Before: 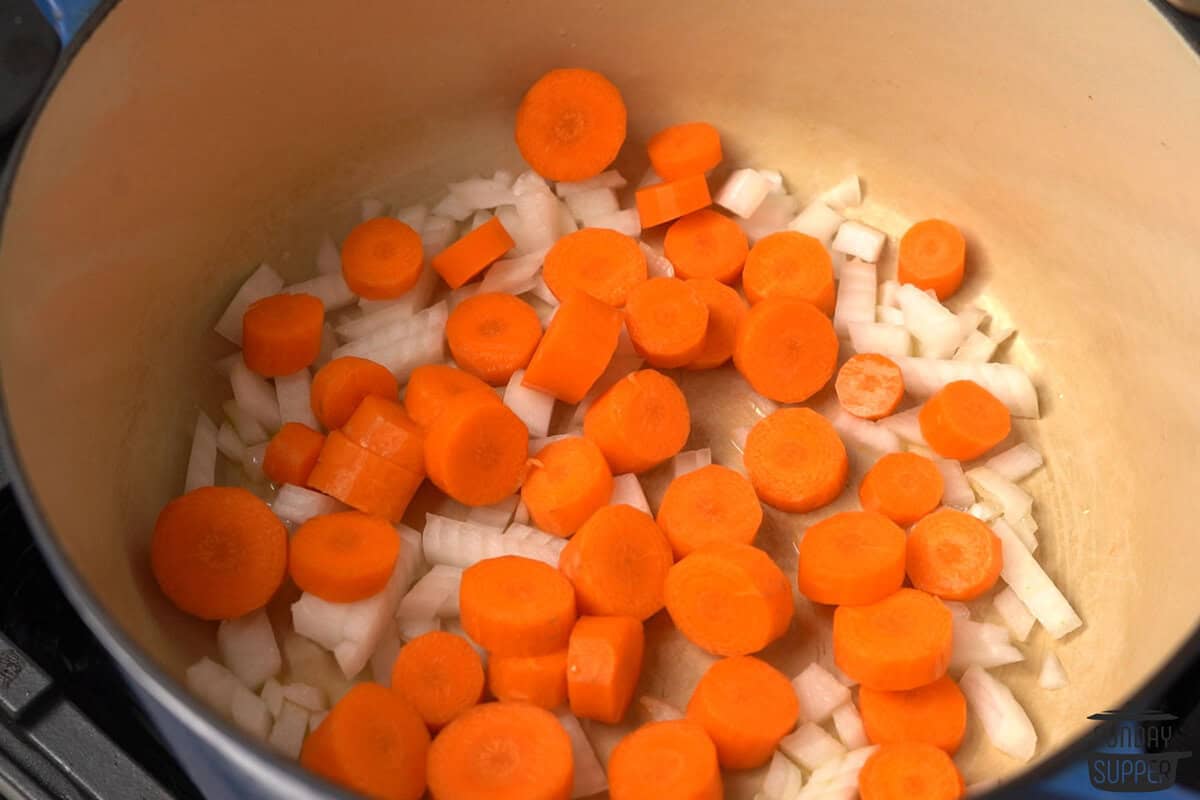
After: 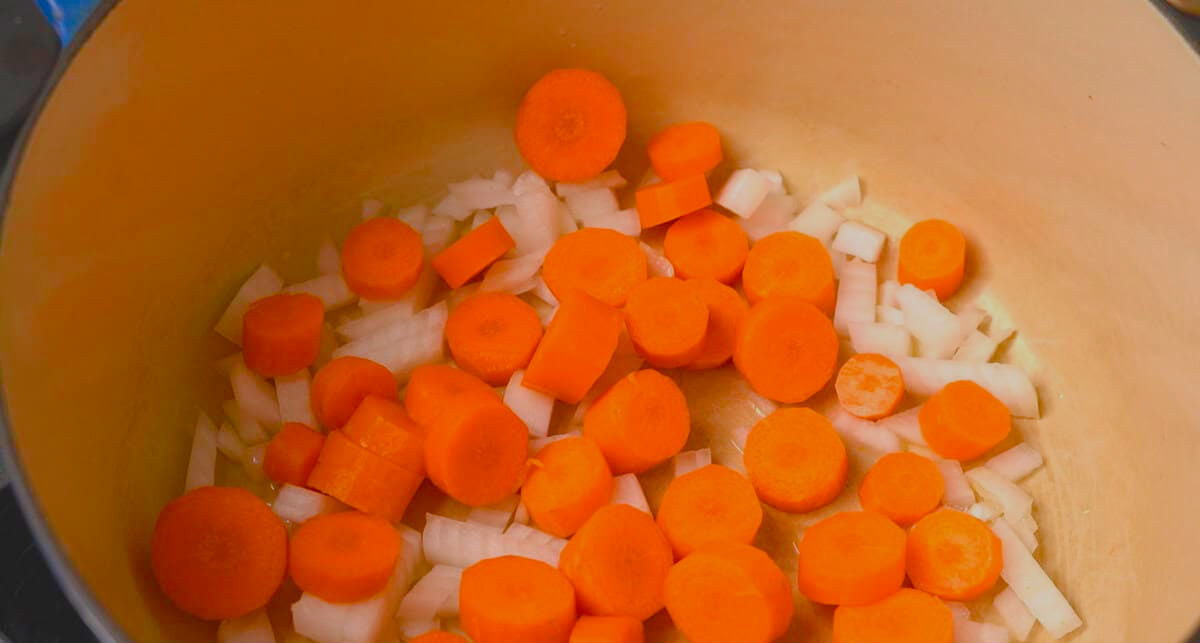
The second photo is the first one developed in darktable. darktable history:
tone equalizer: on, module defaults
color balance rgb: highlights gain › chroma 1.434%, highlights gain › hue 310.61°, global offset › luminance 0.472%, global offset › hue 57.74°, linear chroma grading › global chroma 10.494%, perceptual saturation grading › global saturation 20%, perceptual saturation grading › highlights -25.361%, perceptual saturation grading › shadows 49.373%, contrast -29.357%
crop: bottom 19.531%
